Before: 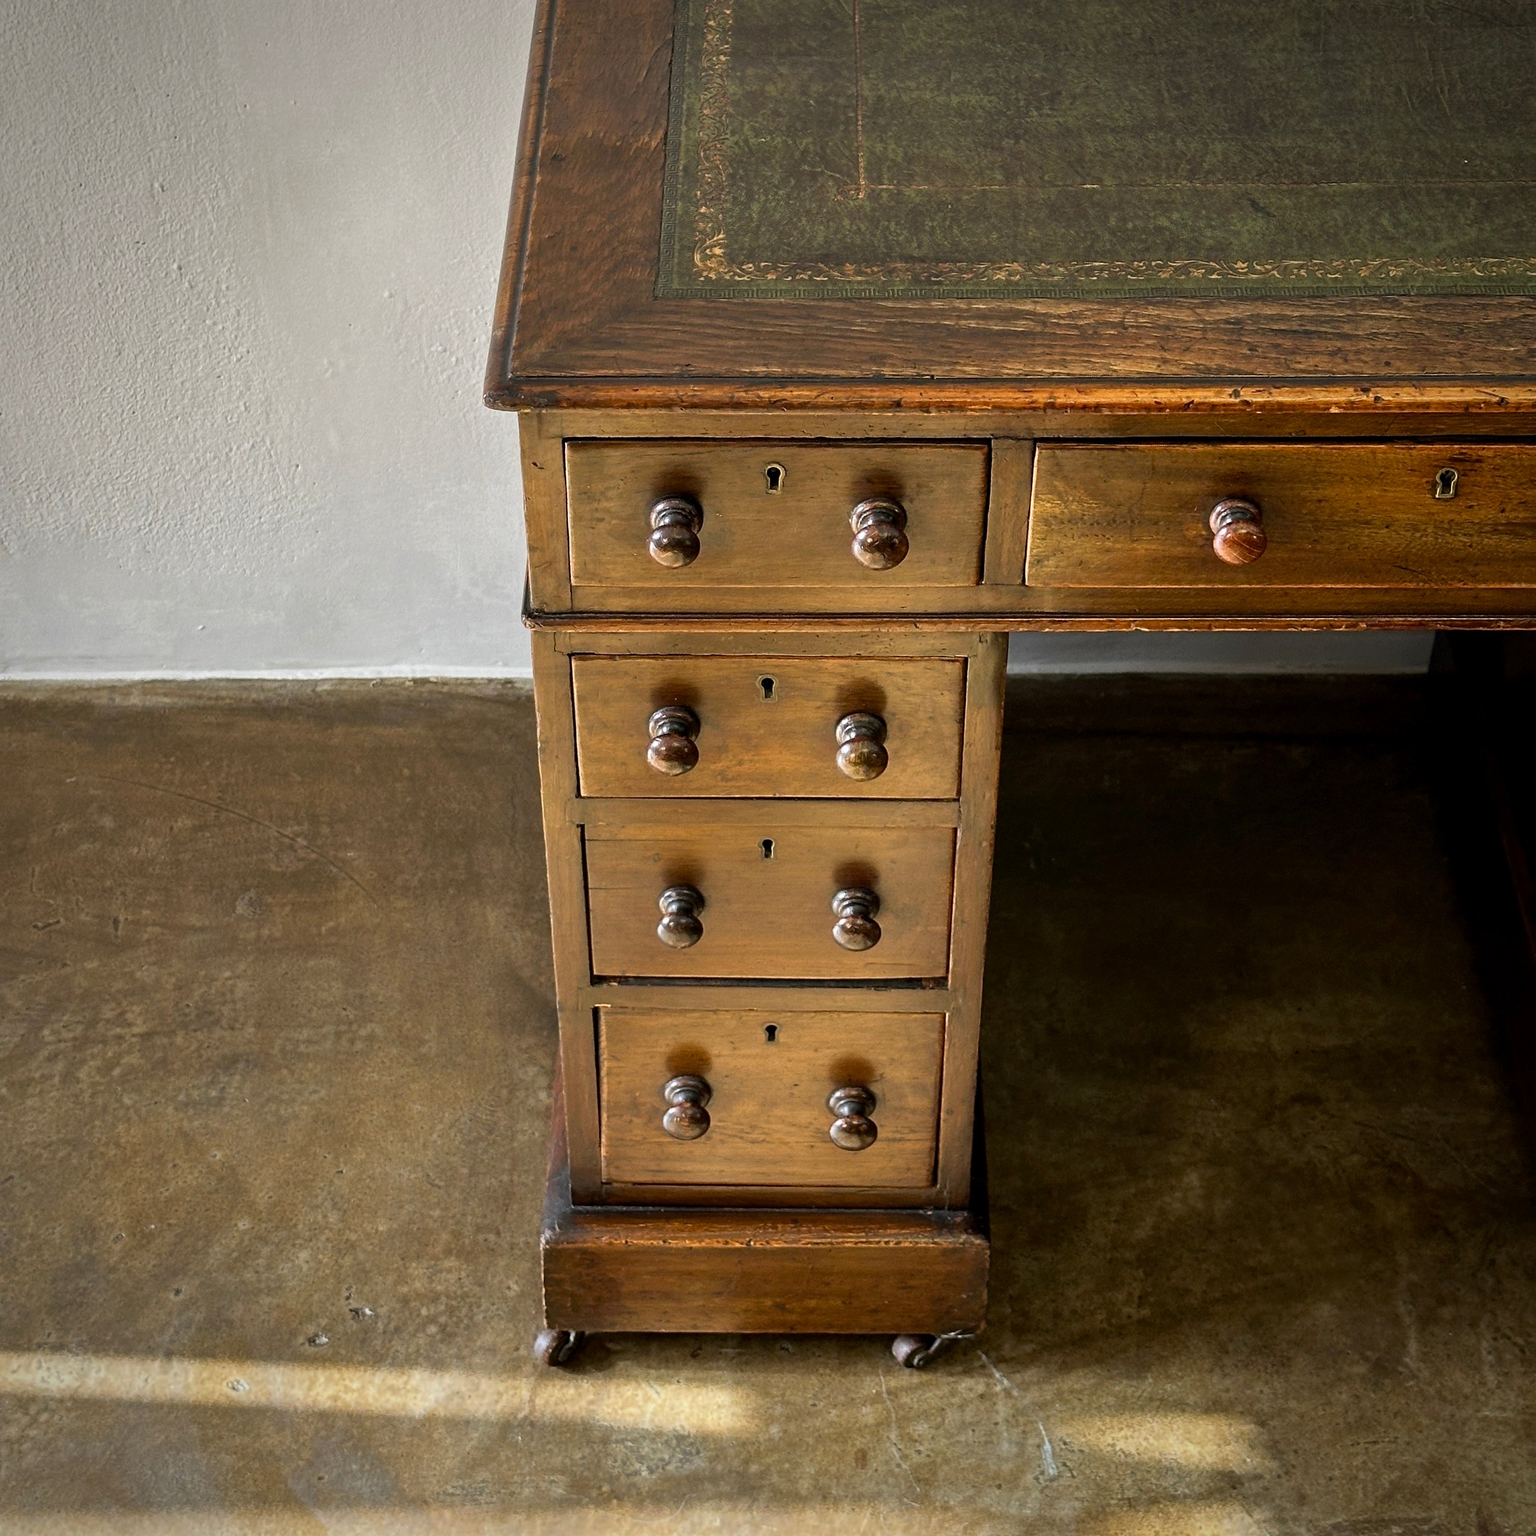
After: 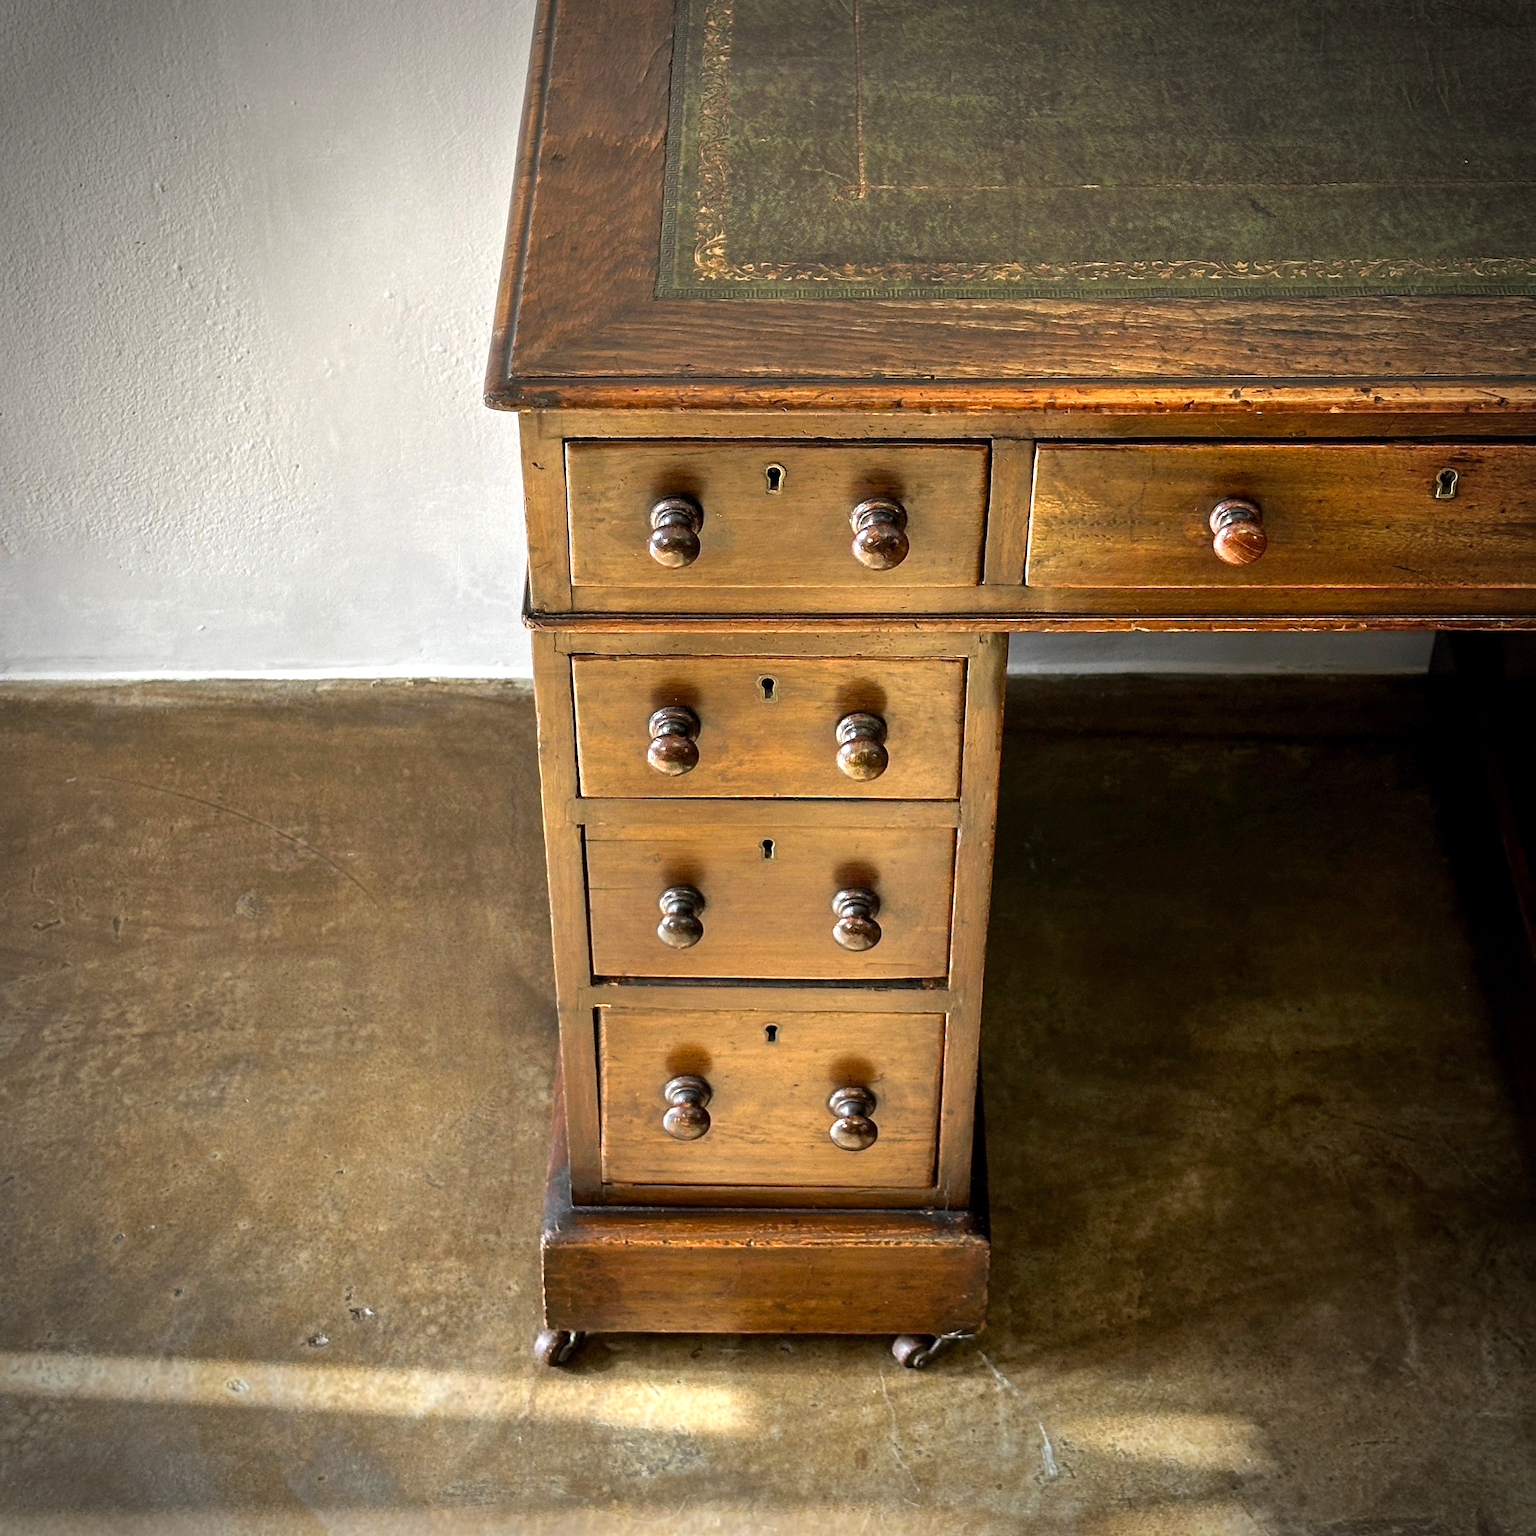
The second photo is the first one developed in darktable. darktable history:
exposure: exposure 0.608 EV, compensate highlight preservation false
vignetting: brightness -0.577, saturation -0.265, automatic ratio true
